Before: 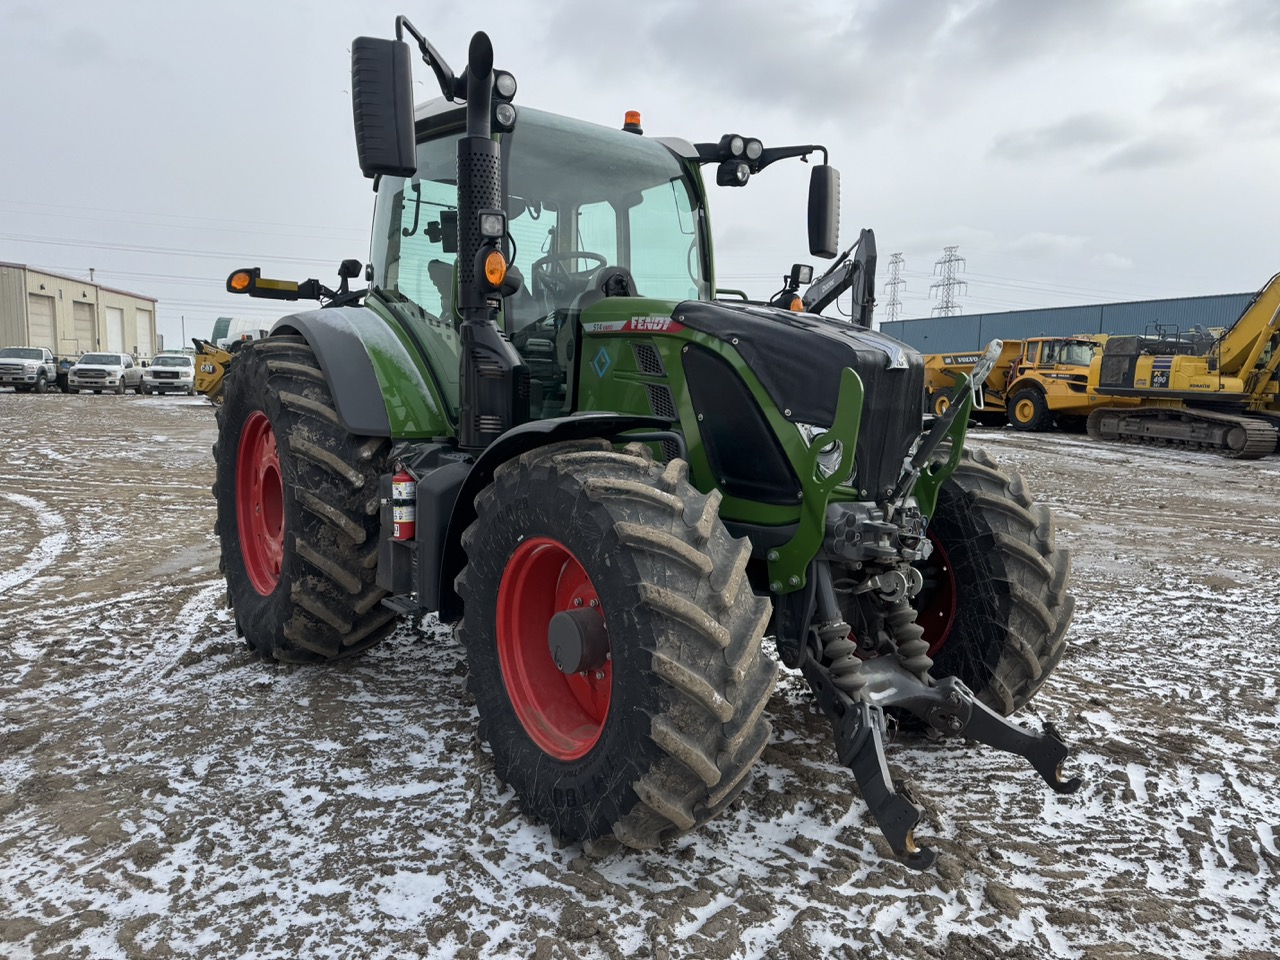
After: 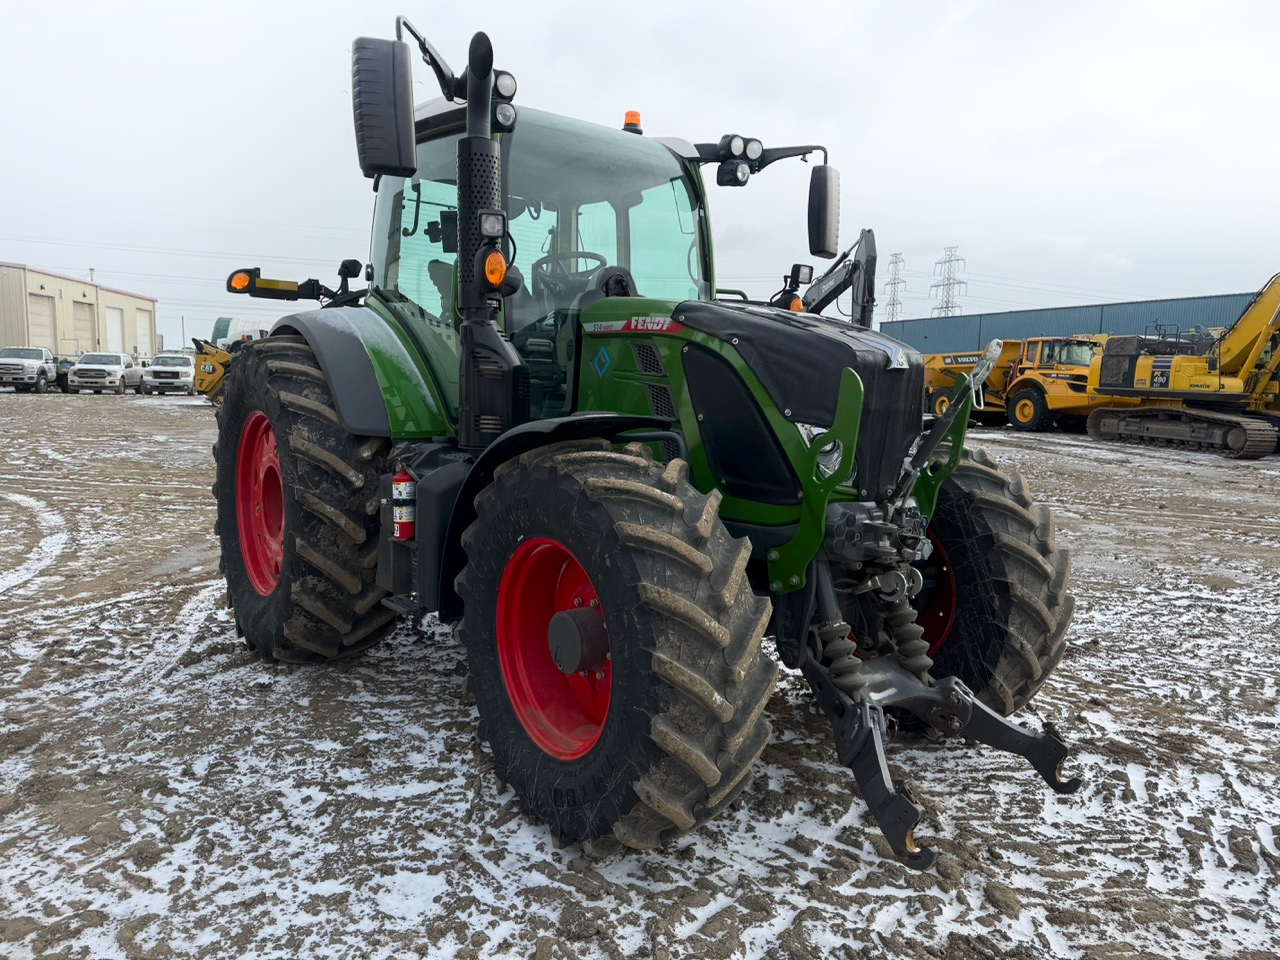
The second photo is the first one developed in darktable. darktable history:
shadows and highlights: shadows -52.77, highlights 86.21, soften with gaussian
